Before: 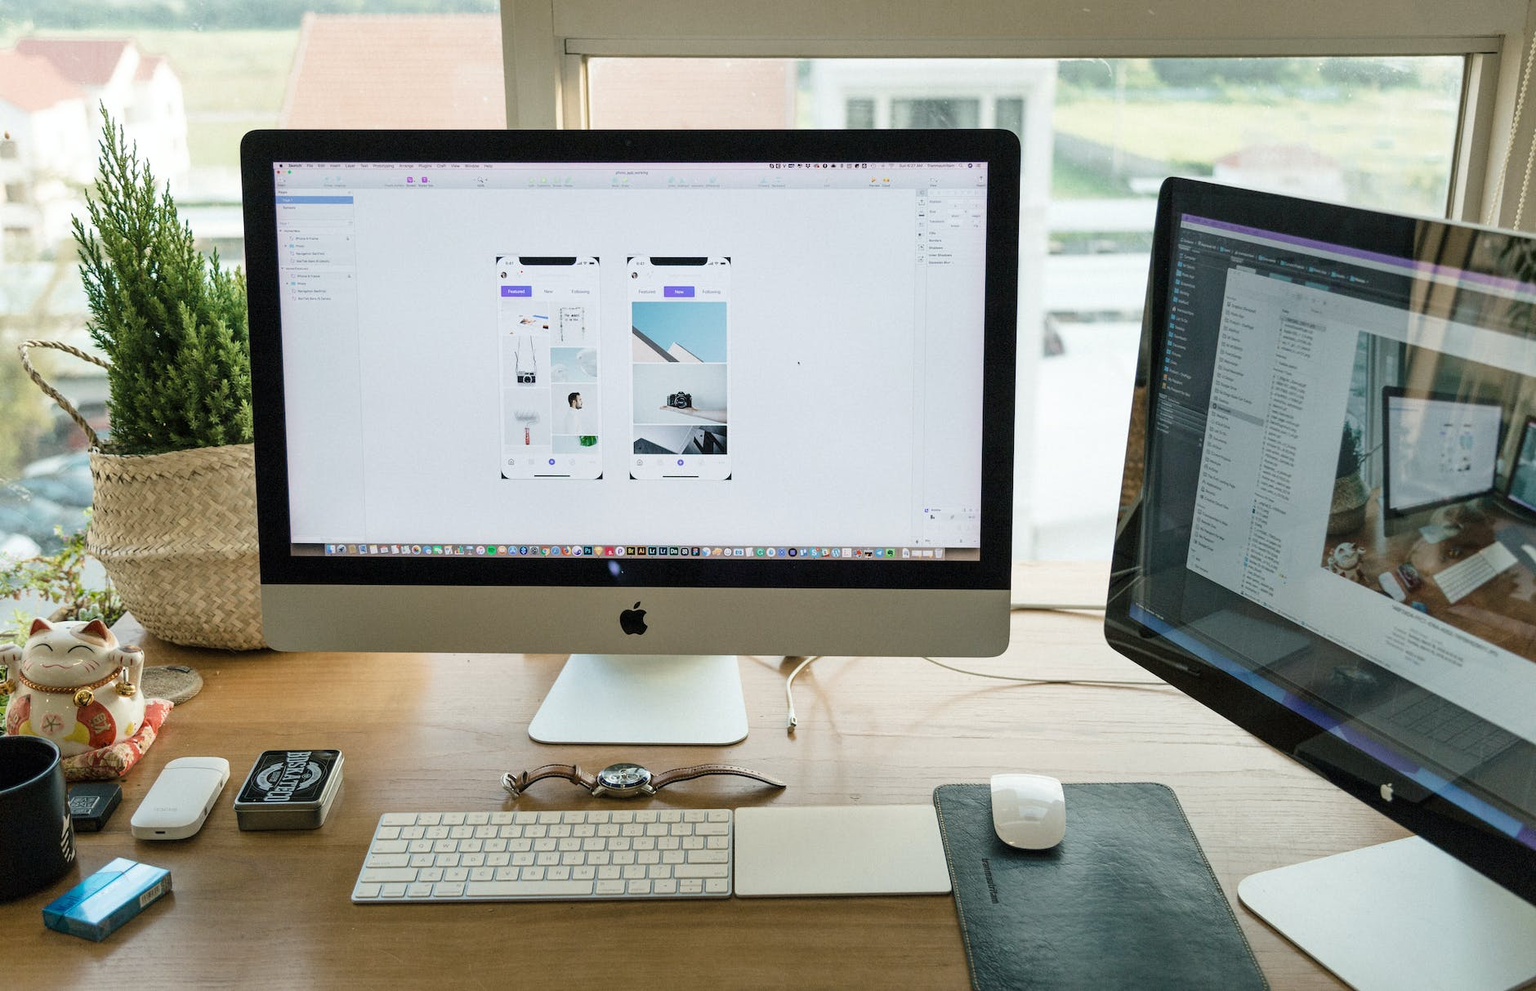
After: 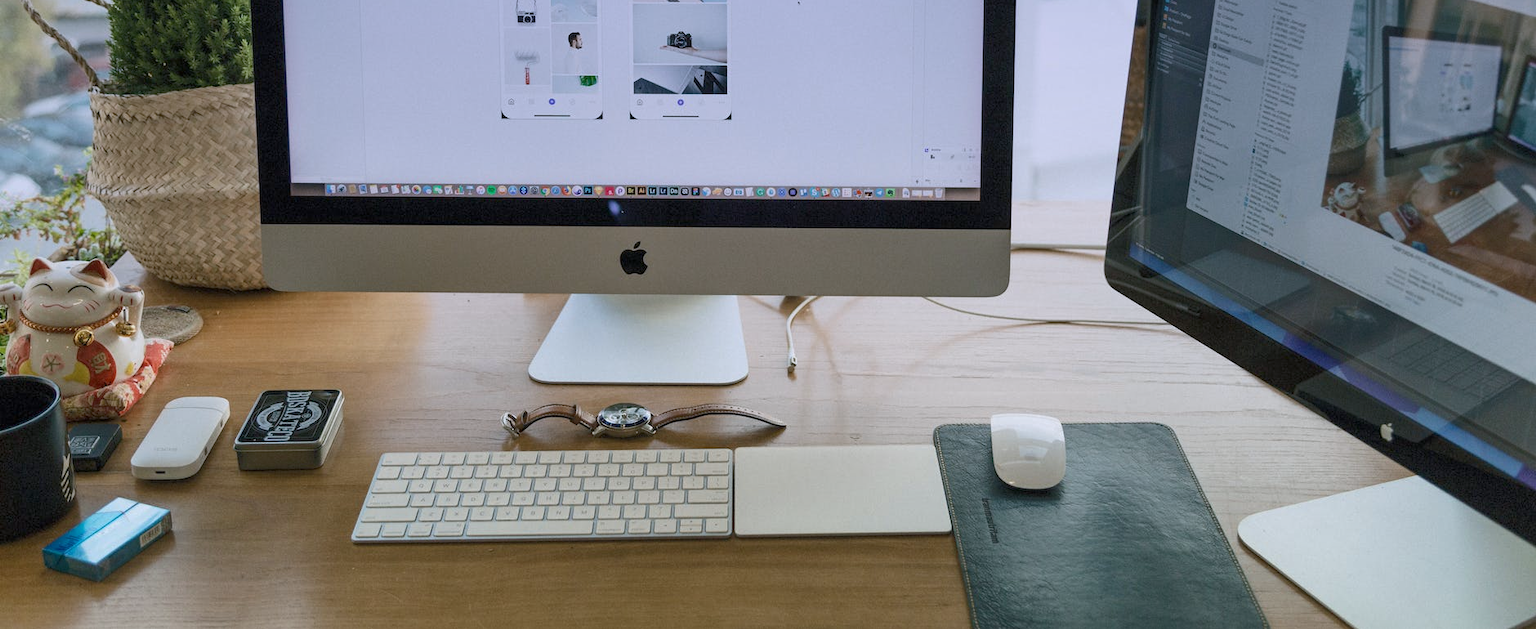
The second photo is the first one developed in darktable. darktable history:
rgb curve: curves: ch0 [(0, 0) (0.093, 0.159) (0.241, 0.265) (0.414, 0.42) (1, 1)], compensate middle gray true, preserve colors basic power
graduated density: hue 238.83°, saturation 50%
crop and rotate: top 36.435%
